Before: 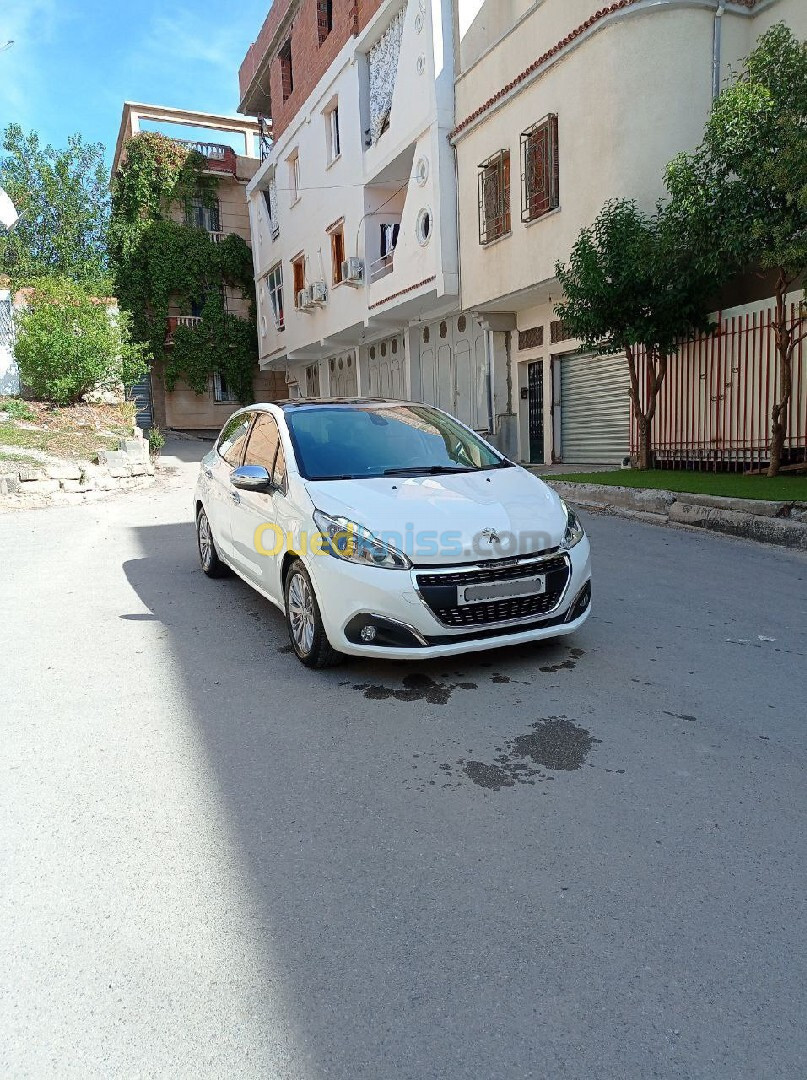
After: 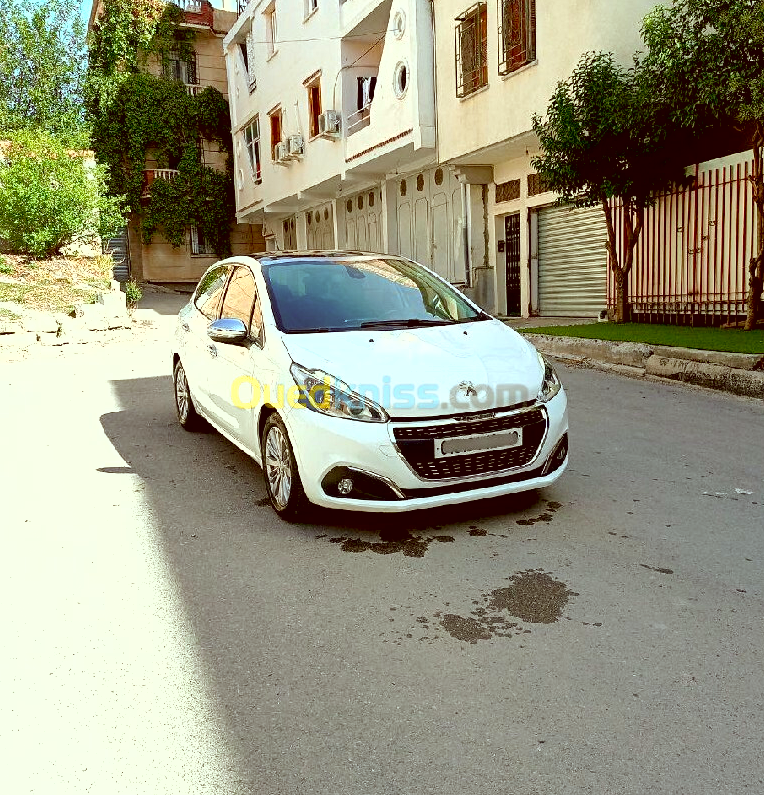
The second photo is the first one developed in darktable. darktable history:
crop and rotate: left 2.942%, top 13.629%, right 2.37%, bottom 12.674%
exposure: black level correction 0.011, exposure 0.693 EV, compensate highlight preservation false
shadows and highlights: soften with gaussian
color correction: highlights a* -5.56, highlights b* 9.8, shadows a* 9.92, shadows b* 24.6
tone equalizer: on, module defaults
